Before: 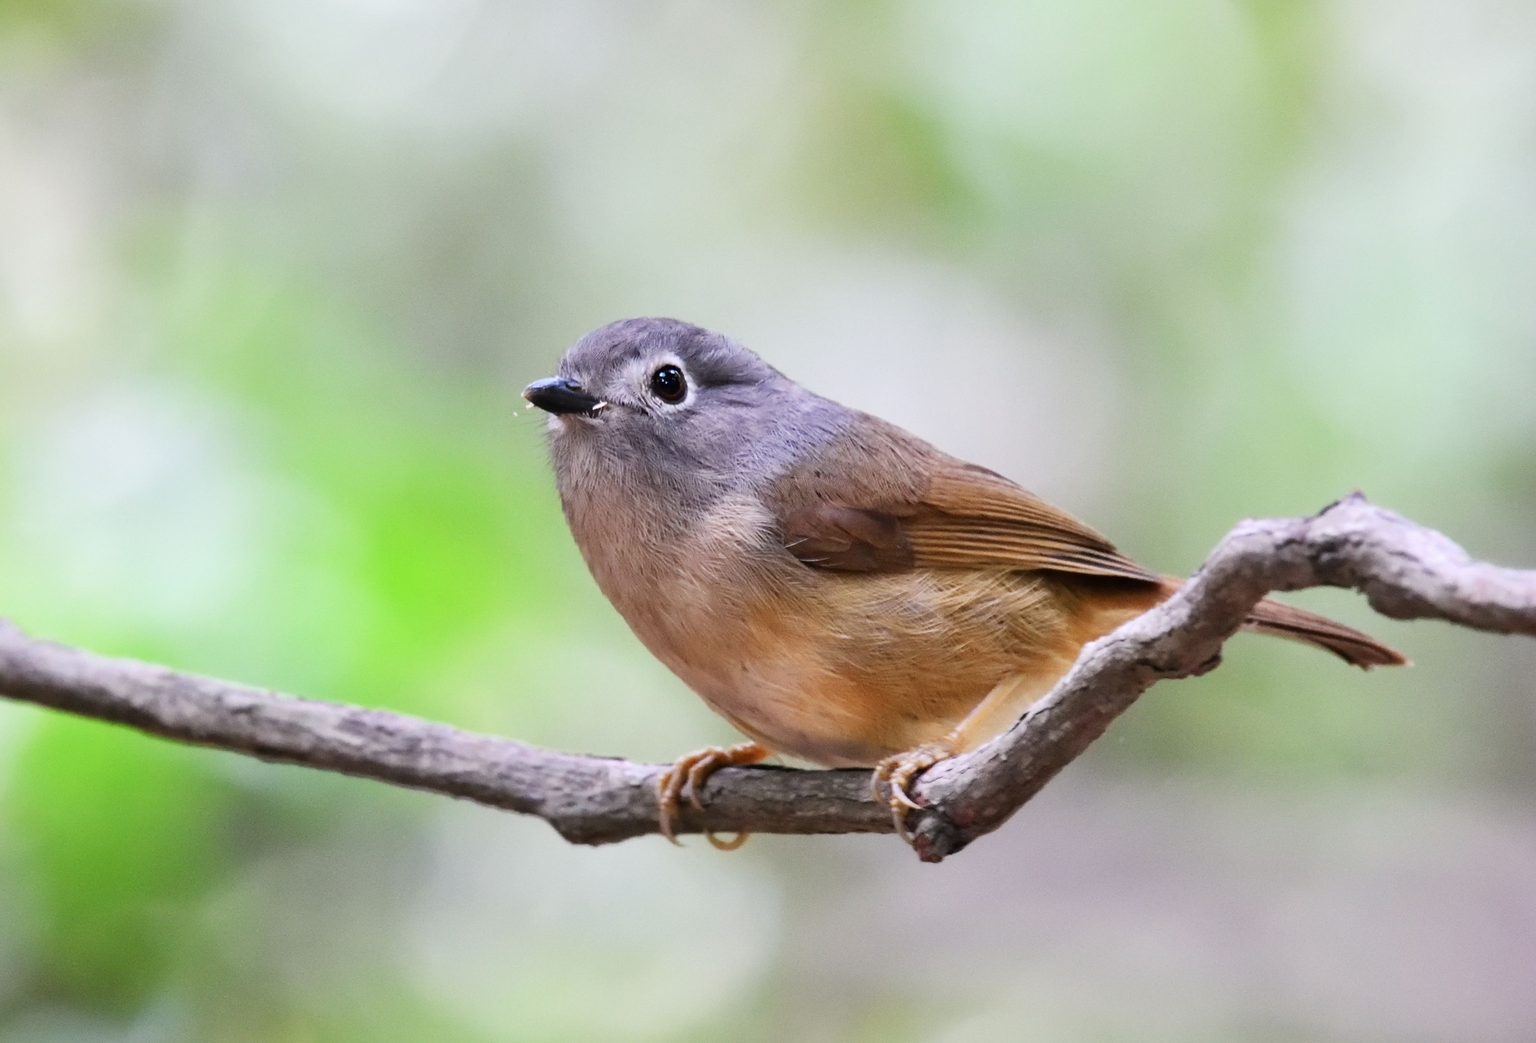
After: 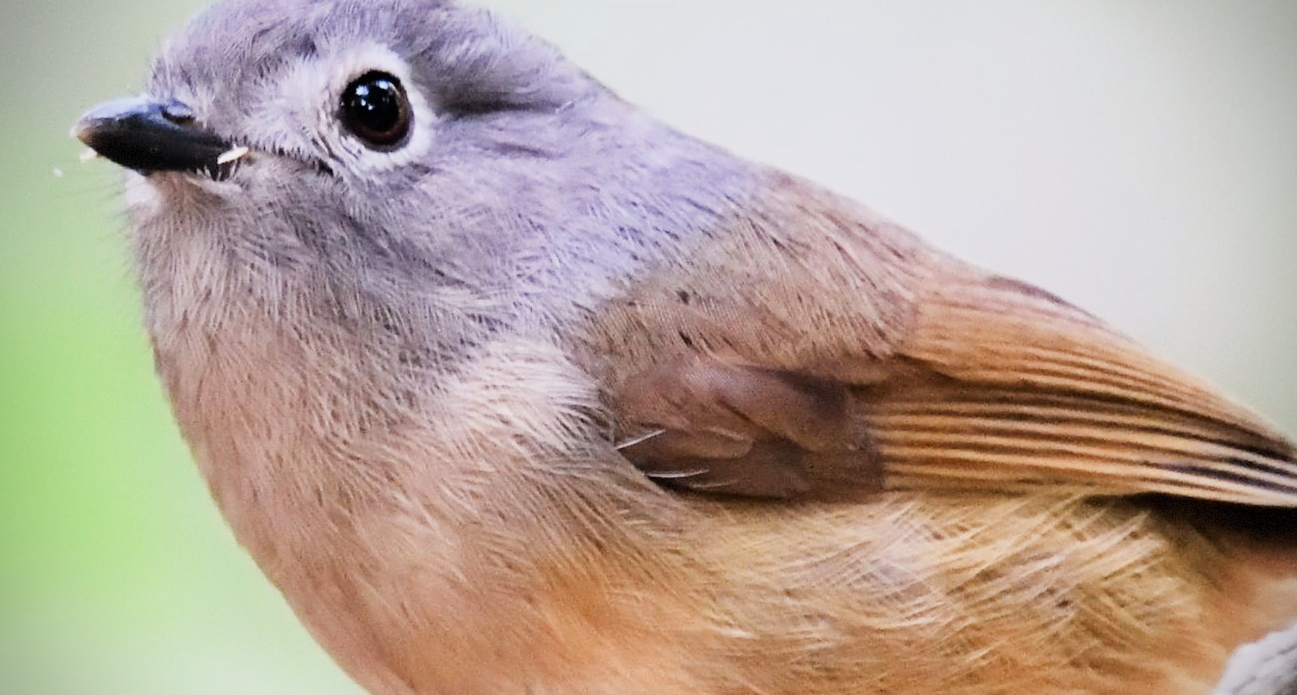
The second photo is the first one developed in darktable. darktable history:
vignetting: dithering 8-bit output
crop: left 31.747%, top 31.743%, right 27.455%, bottom 36.081%
filmic rgb: black relative exposure -7.65 EV, white relative exposure 4.56 EV, hardness 3.61, contrast 1.056
exposure: black level correction 0, exposure 0.898 EV, compensate highlight preservation false
